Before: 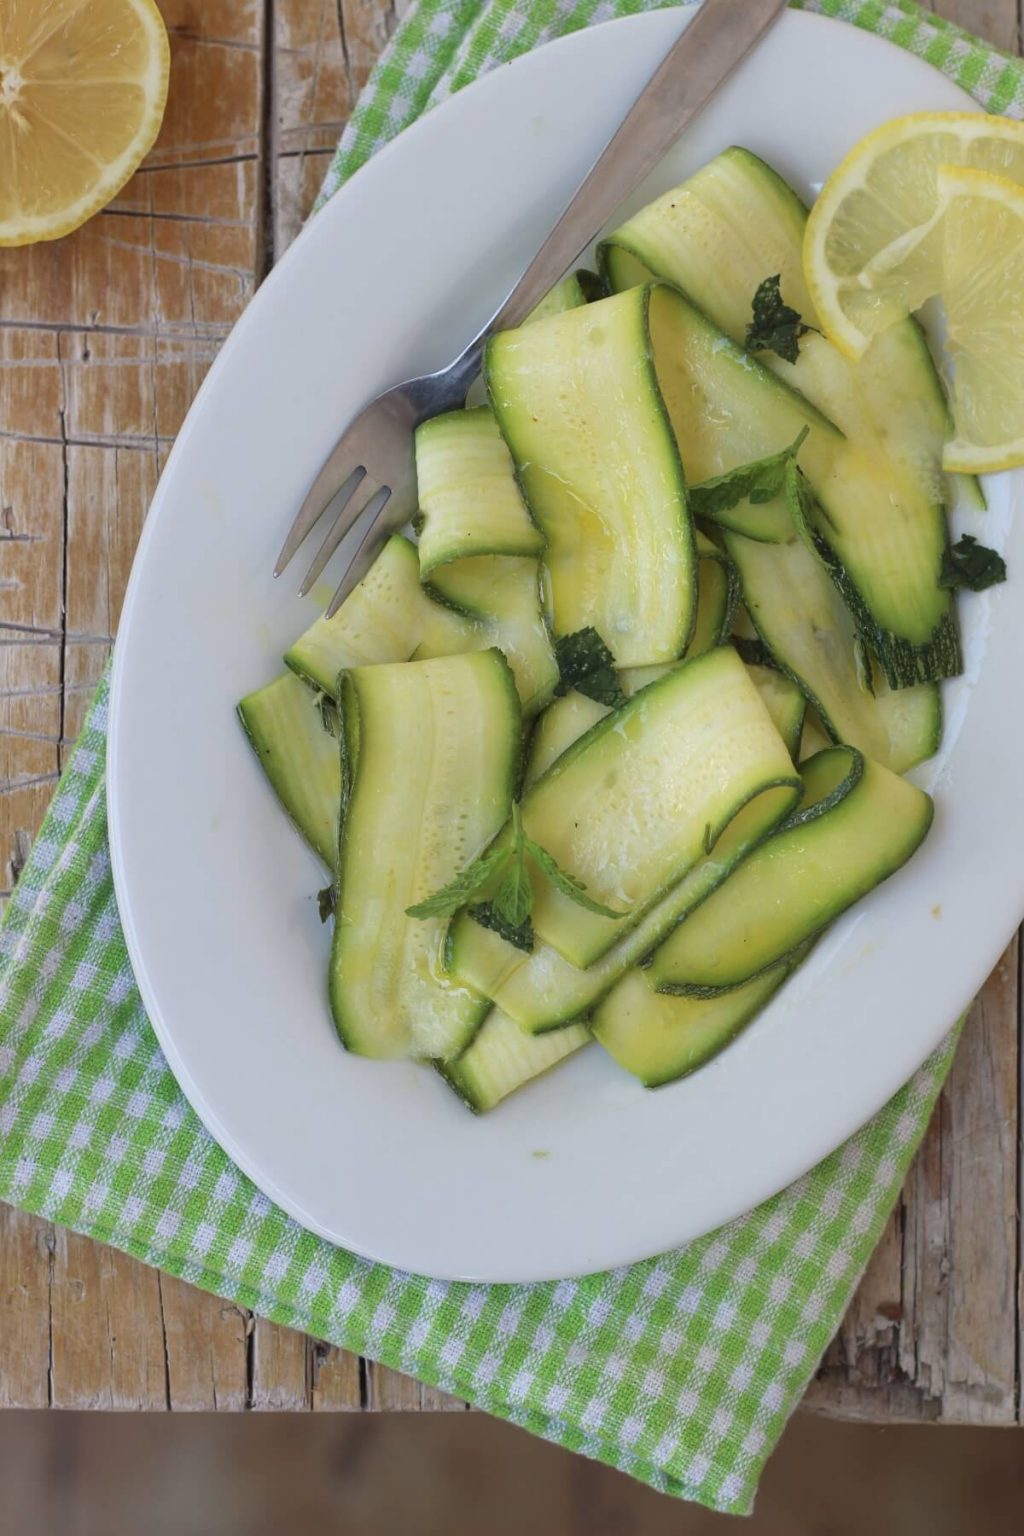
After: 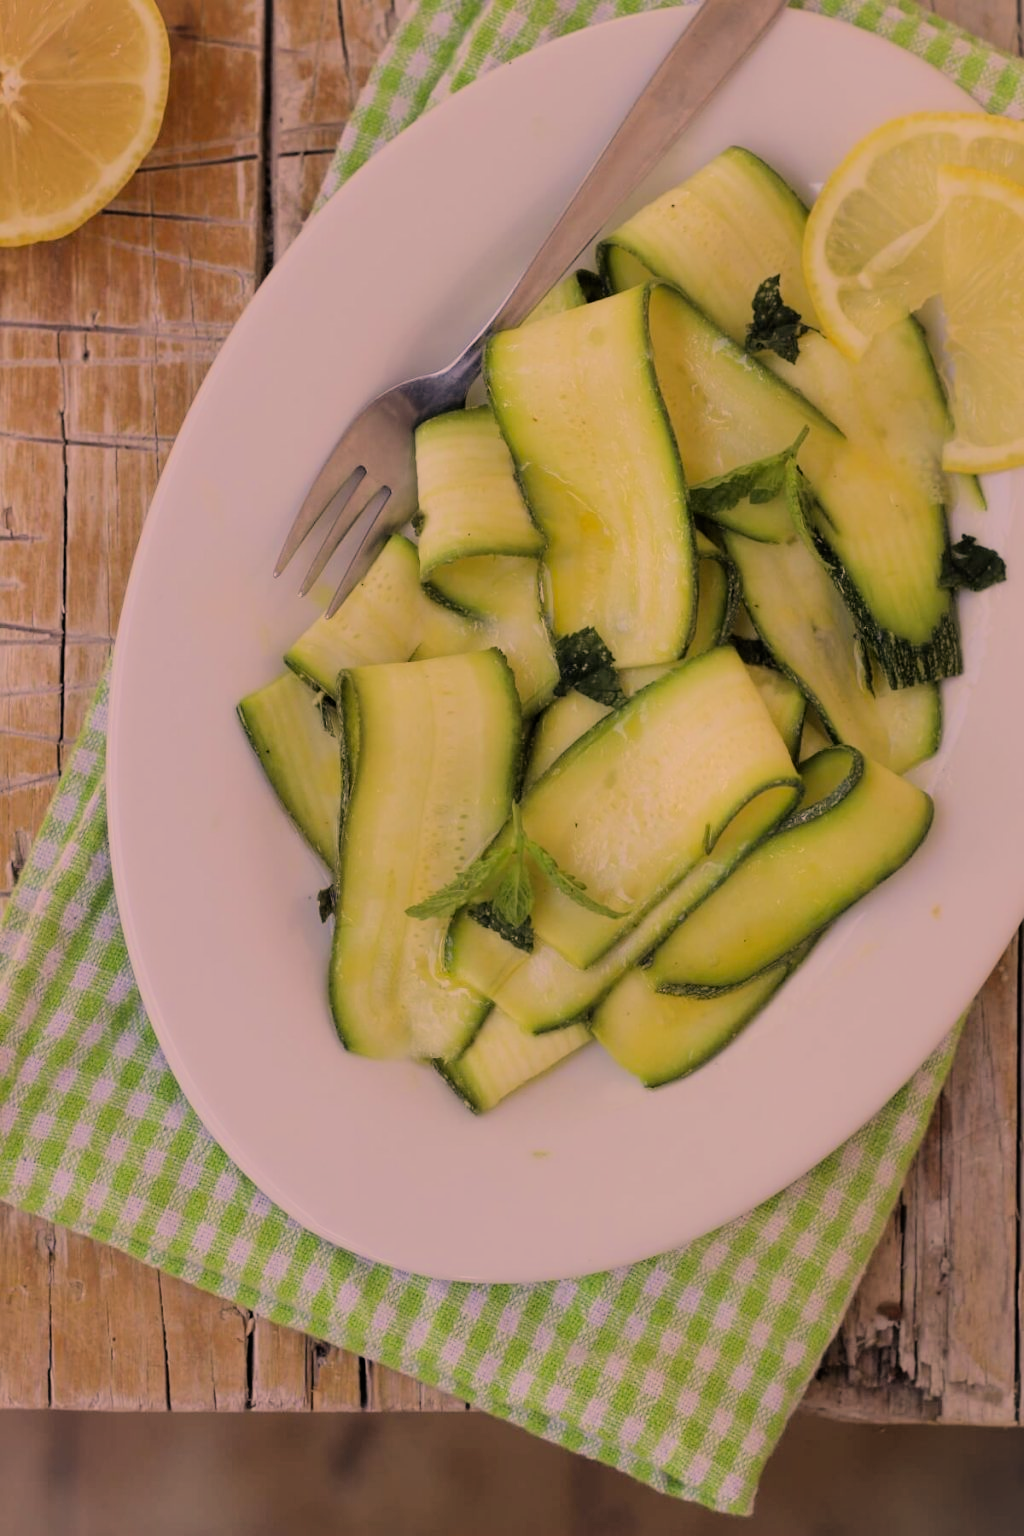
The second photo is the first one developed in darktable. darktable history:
filmic rgb: black relative exposure -6.15 EV, white relative exposure 6.96 EV, hardness 2.23, color science v6 (2022)
color correction: highlights a* 21.16, highlights b* 19.61
vignetting: fall-off start 100%, brightness 0.05, saturation 0
